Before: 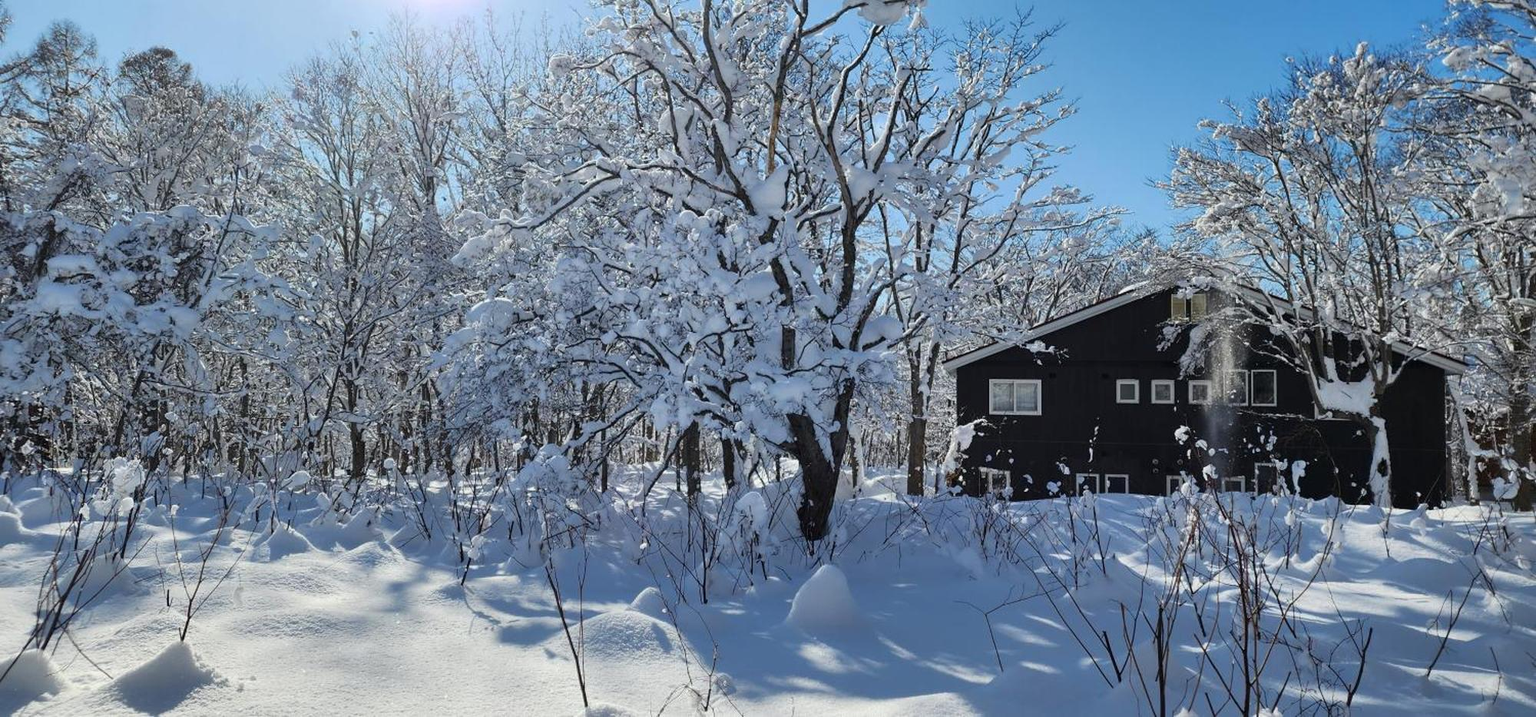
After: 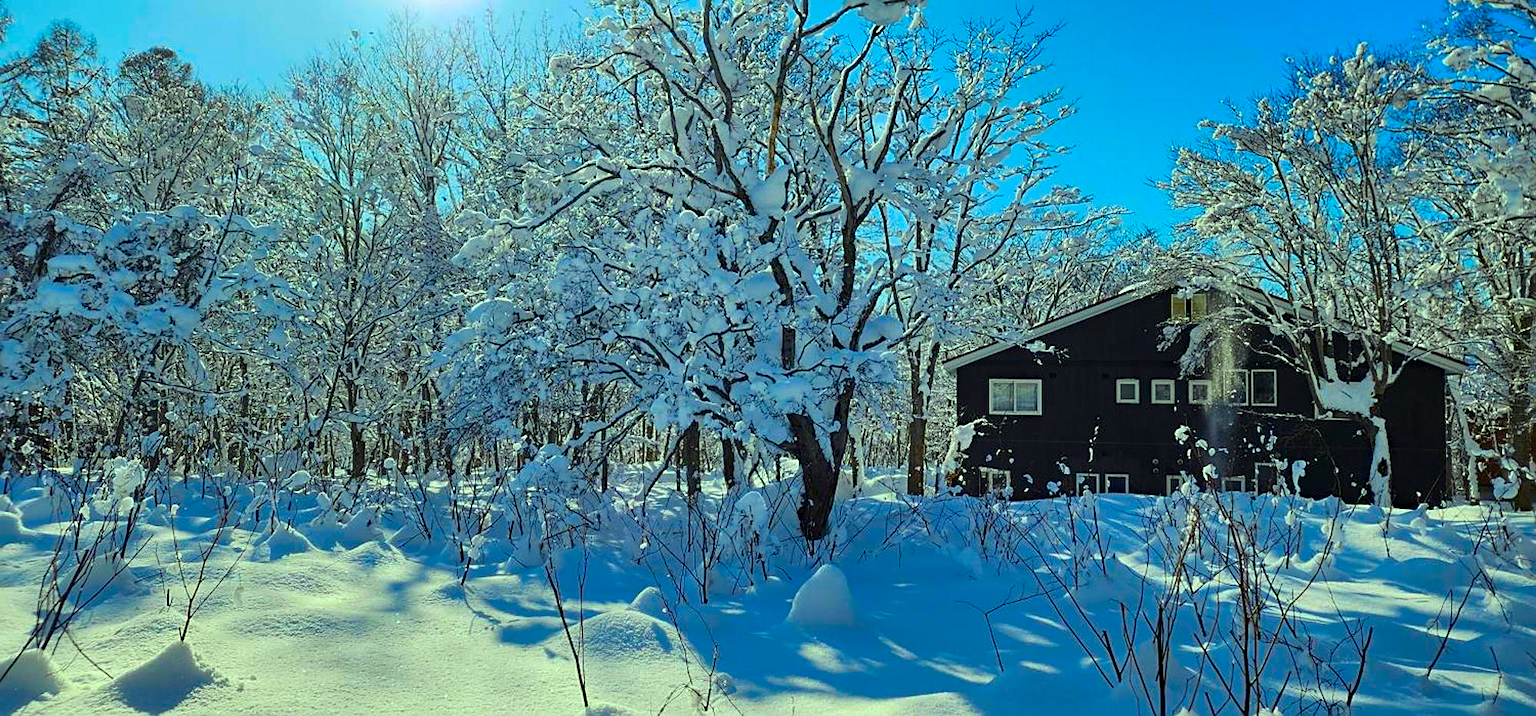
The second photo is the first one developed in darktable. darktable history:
haze removal: compatibility mode true, adaptive false
color correction: highlights a* -11.22, highlights b* 9.87, saturation 1.71
sharpen: on, module defaults
